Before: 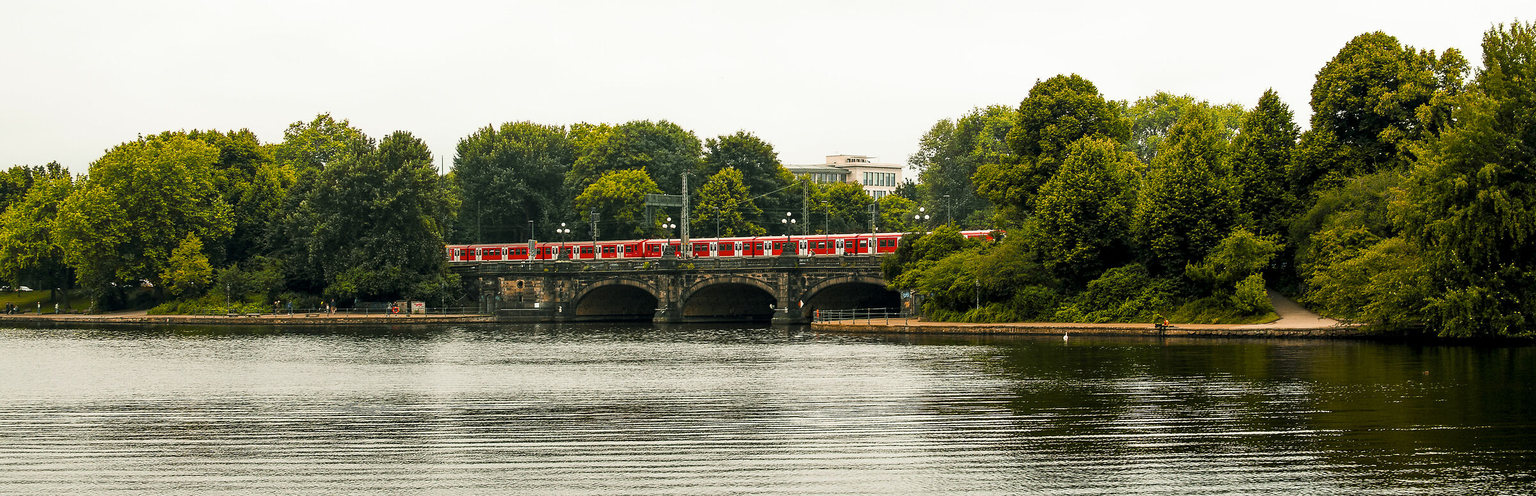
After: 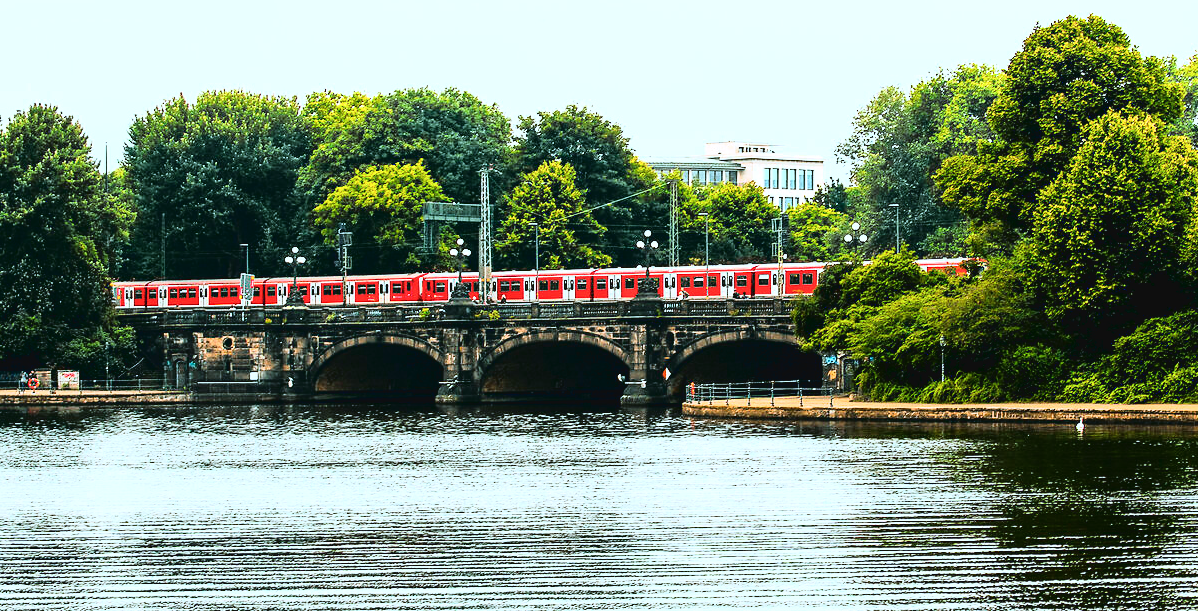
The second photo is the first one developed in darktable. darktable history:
crop and rotate: angle 0.013°, left 24.396%, top 13.122%, right 25.62%, bottom 7.916%
color calibration: illuminant custom, x 0.388, y 0.387, temperature 3830 K
tone curve: curves: ch0 [(0, 0.039) (0.104, 0.094) (0.285, 0.301) (0.673, 0.796) (0.845, 0.932) (0.994, 0.971)]; ch1 [(0, 0) (0.356, 0.385) (0.424, 0.405) (0.498, 0.502) (0.586, 0.57) (0.657, 0.642) (1, 1)]; ch2 [(0, 0) (0.424, 0.438) (0.46, 0.453) (0.515, 0.505) (0.557, 0.57) (0.612, 0.583) (0.722, 0.67) (1, 1)], color space Lab, linked channels, preserve colors none
tone equalizer: -8 EV -0.778 EV, -7 EV -0.674 EV, -6 EV -0.588 EV, -5 EV -0.417 EV, -3 EV 0.396 EV, -2 EV 0.6 EV, -1 EV 0.7 EV, +0 EV 0.745 EV, smoothing 1
